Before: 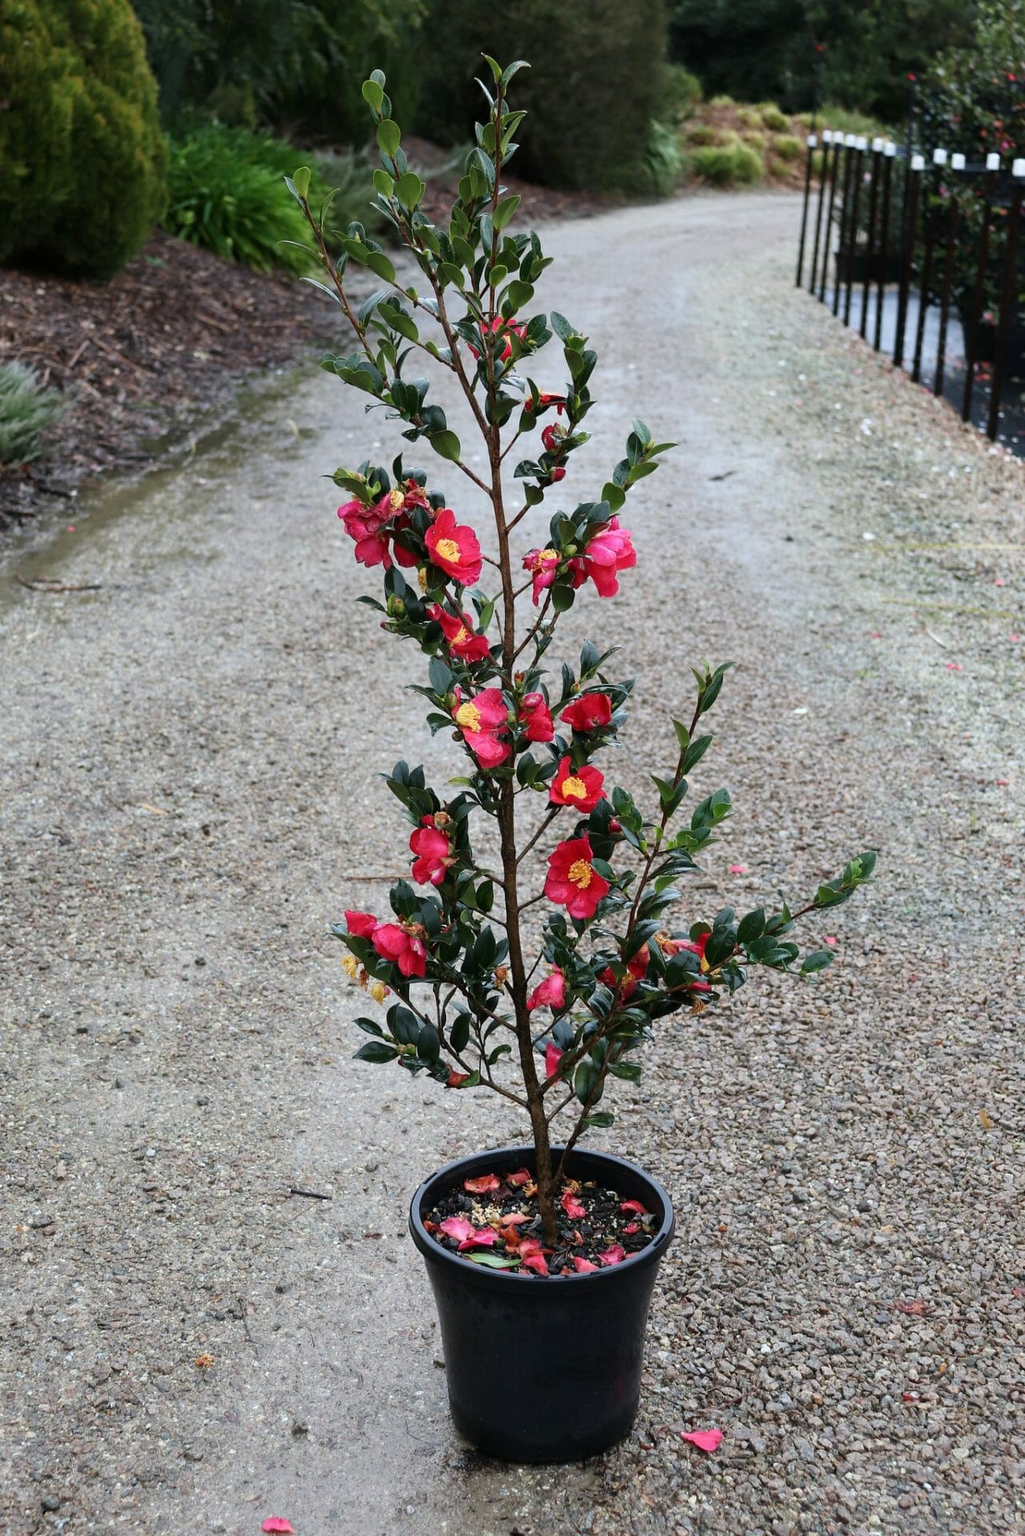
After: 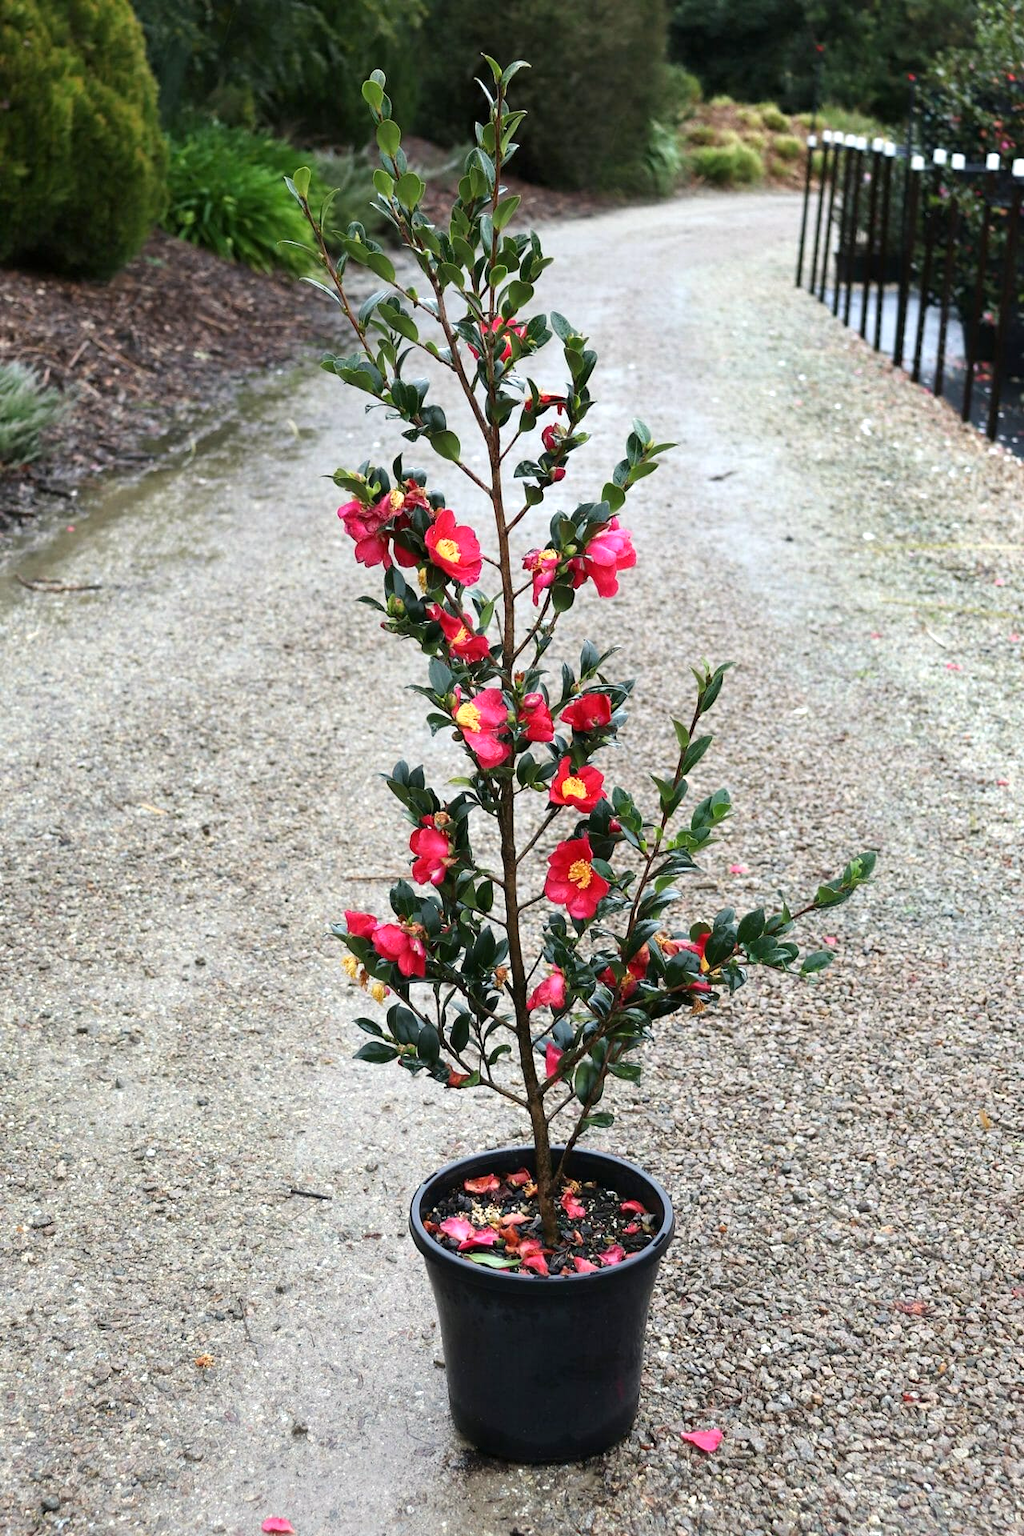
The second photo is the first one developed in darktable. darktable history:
color correction: highlights b* 2.96
exposure: exposure 0.524 EV, compensate highlight preservation false
